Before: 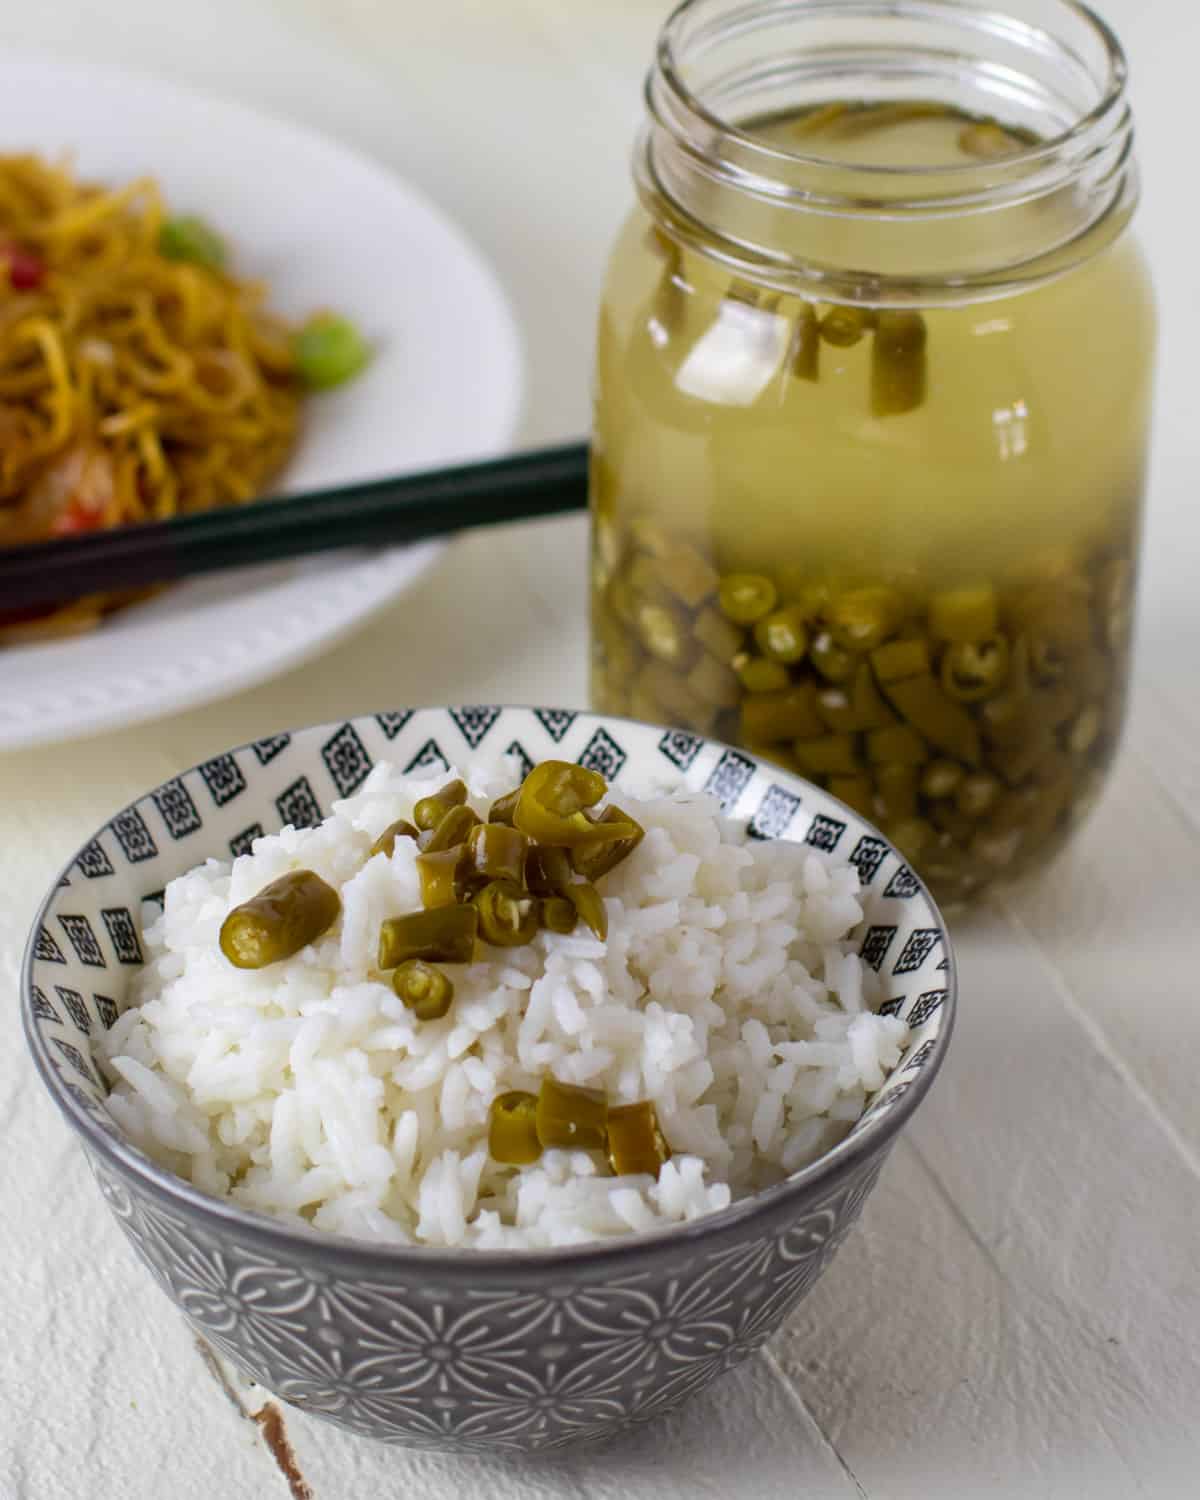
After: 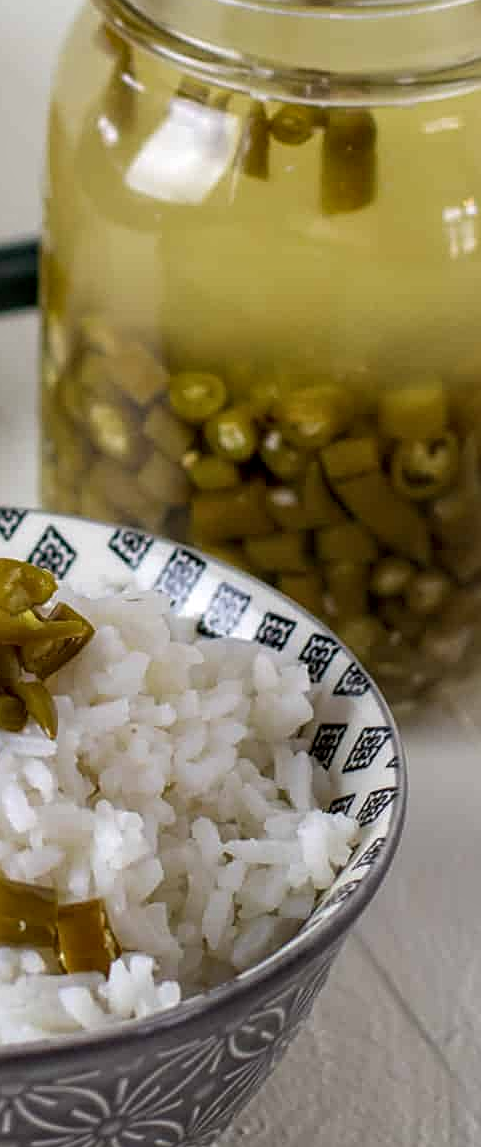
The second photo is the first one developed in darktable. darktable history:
crop: left 45.901%, top 13.53%, right 14.007%, bottom 9.942%
local contrast: on, module defaults
sharpen: on, module defaults
